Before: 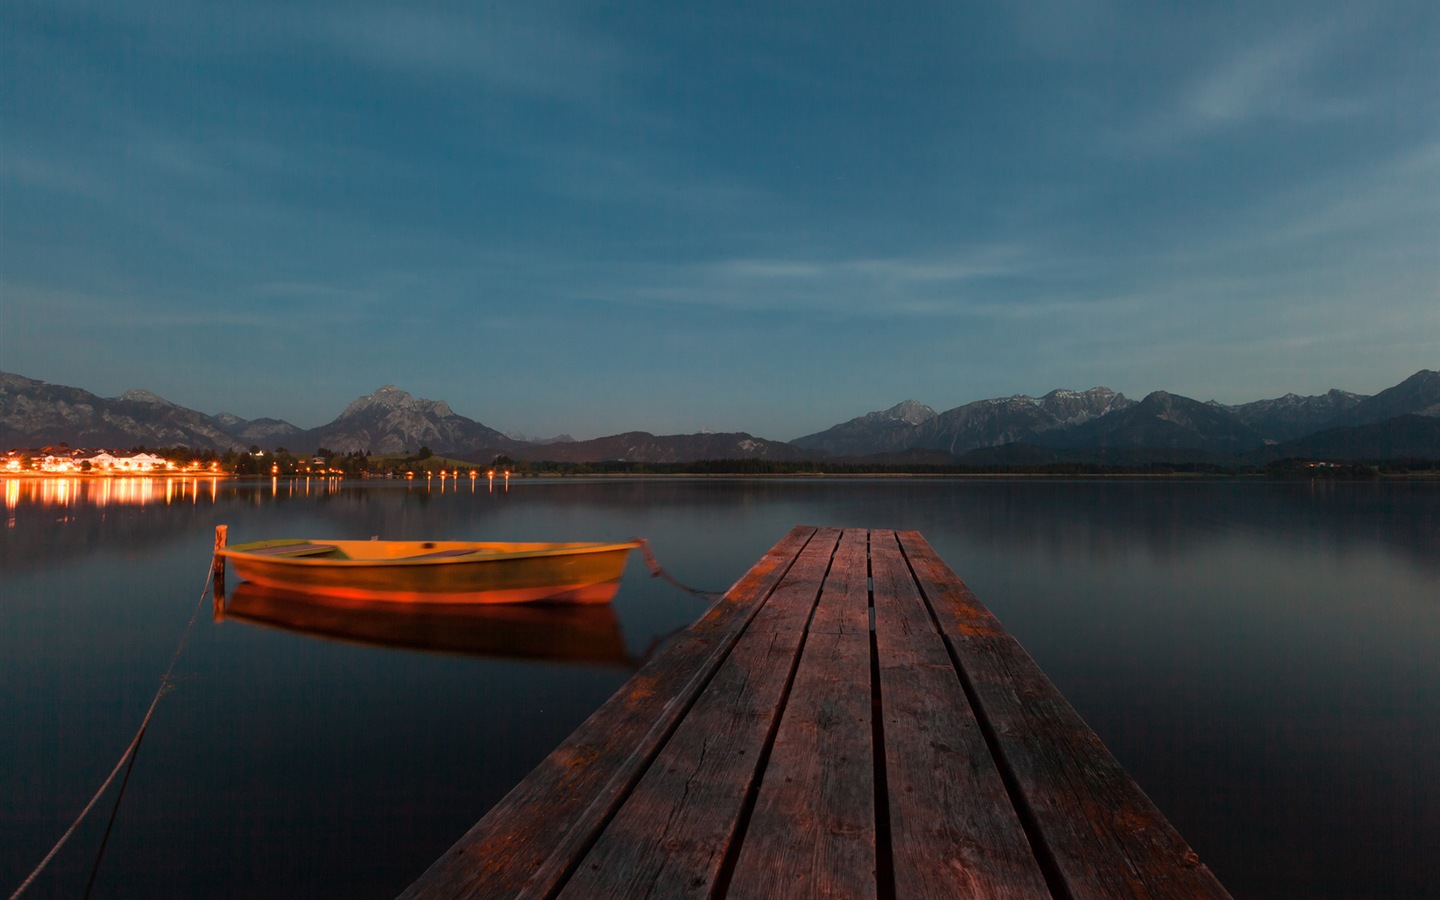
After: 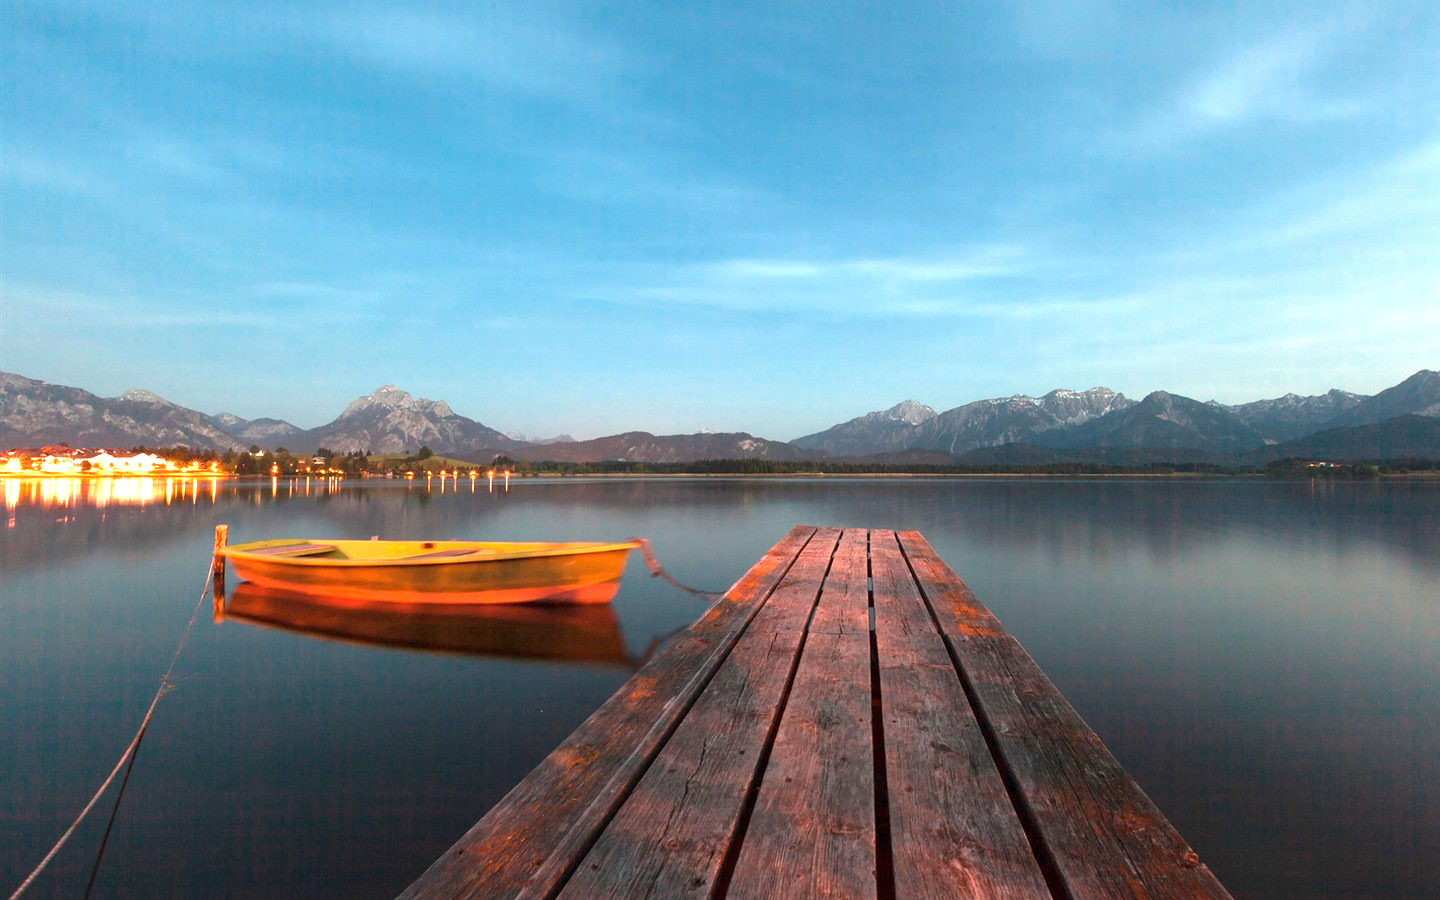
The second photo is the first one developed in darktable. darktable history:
exposure: exposure 2.005 EV, compensate exposure bias true, compensate highlight preservation false
